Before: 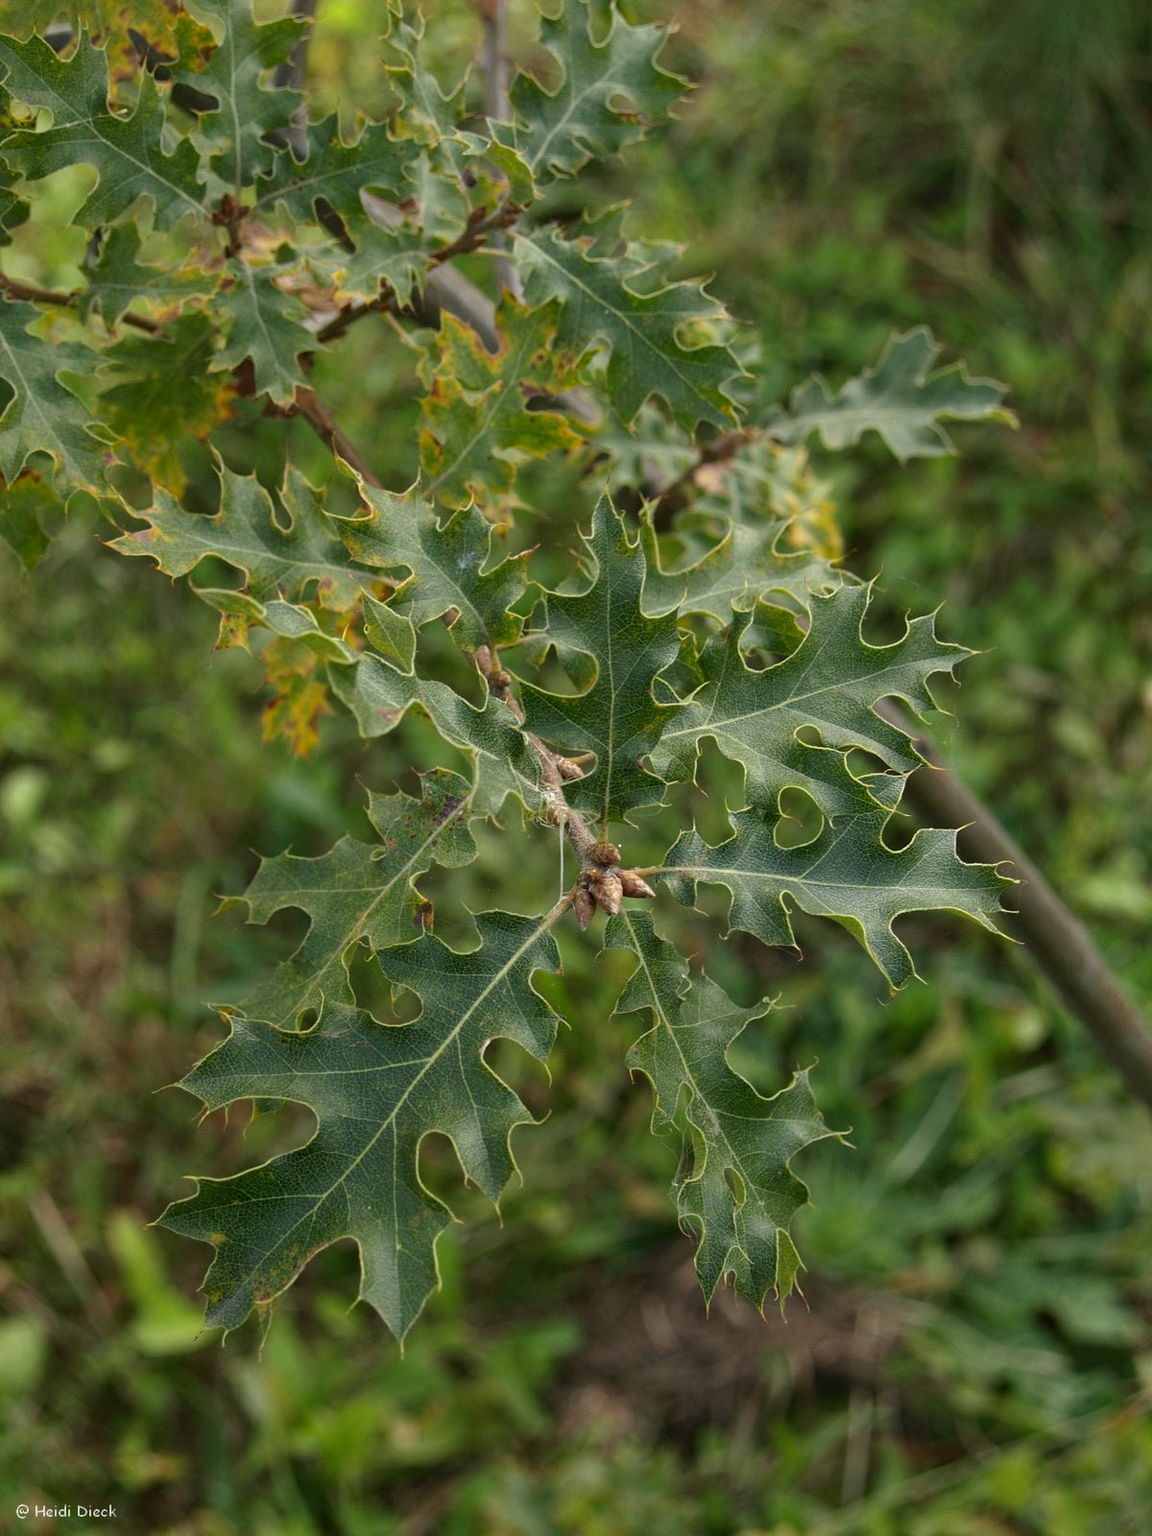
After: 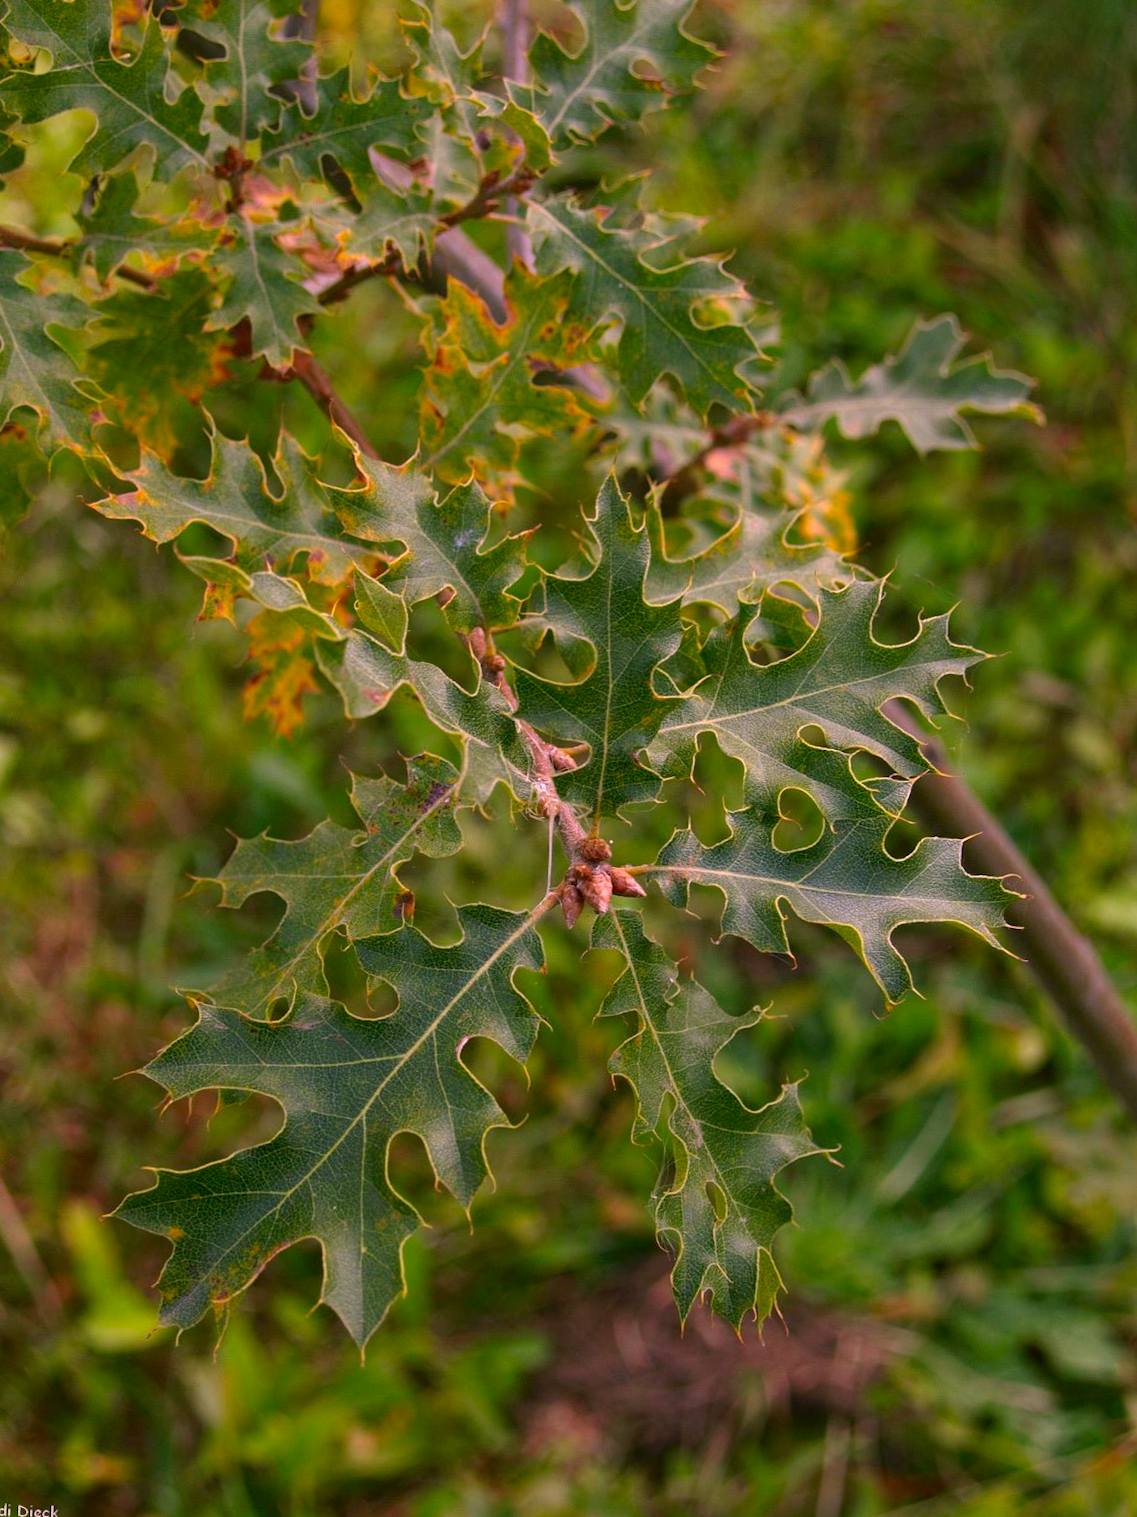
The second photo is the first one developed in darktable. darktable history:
crop and rotate: angle -2.38°
color correction: highlights a* 19.5, highlights b* -11.53, saturation 1.69
